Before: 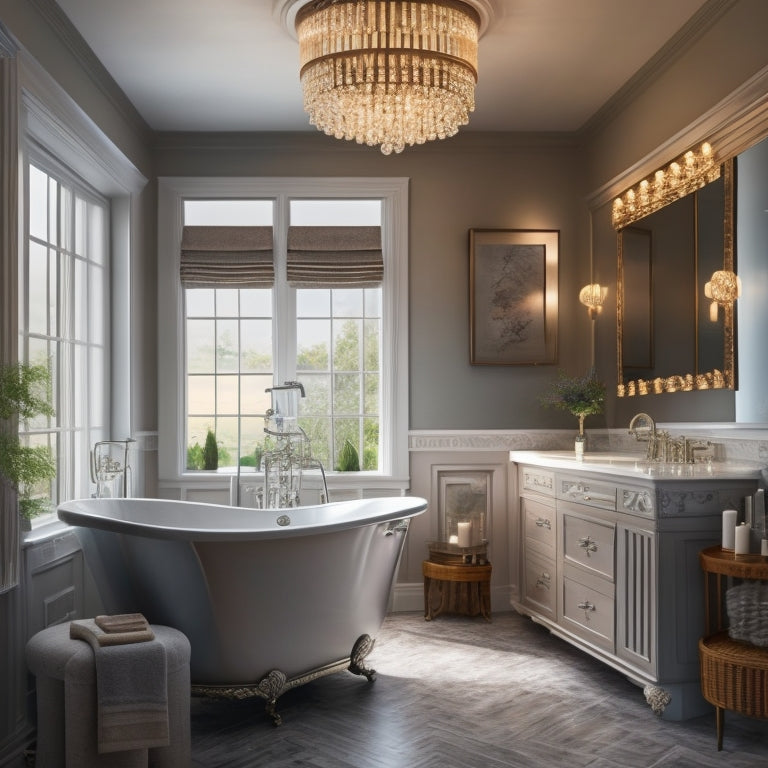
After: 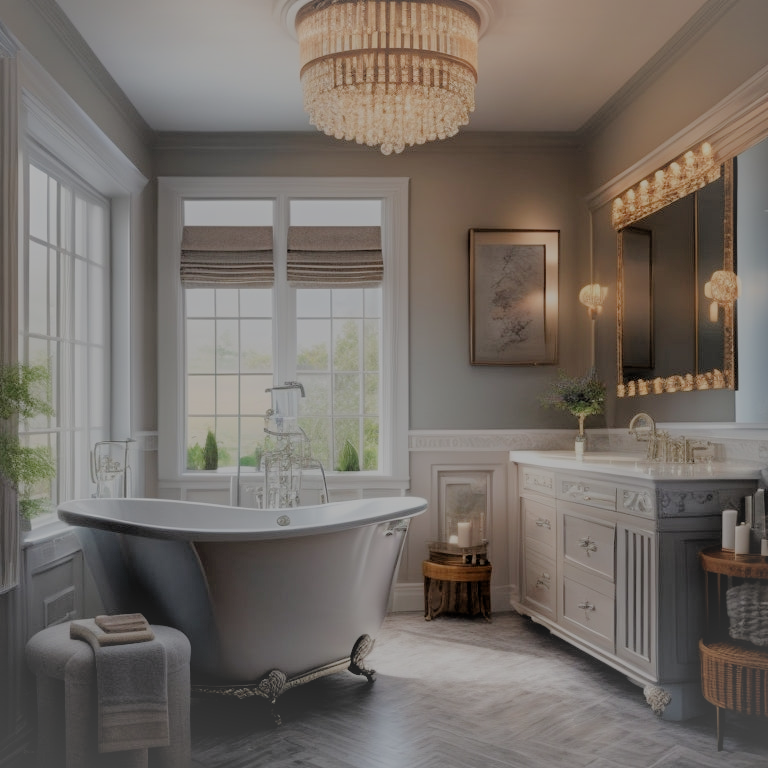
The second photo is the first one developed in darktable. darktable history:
vignetting: fall-off start 97.8%, fall-off radius 99.56%, brightness 0.064, saturation 0.002, width/height ratio 1.375
filmic rgb: black relative exposure -4.41 EV, white relative exposure 6.54 EV, hardness 1.86, contrast 0.512, iterations of high-quality reconstruction 0
